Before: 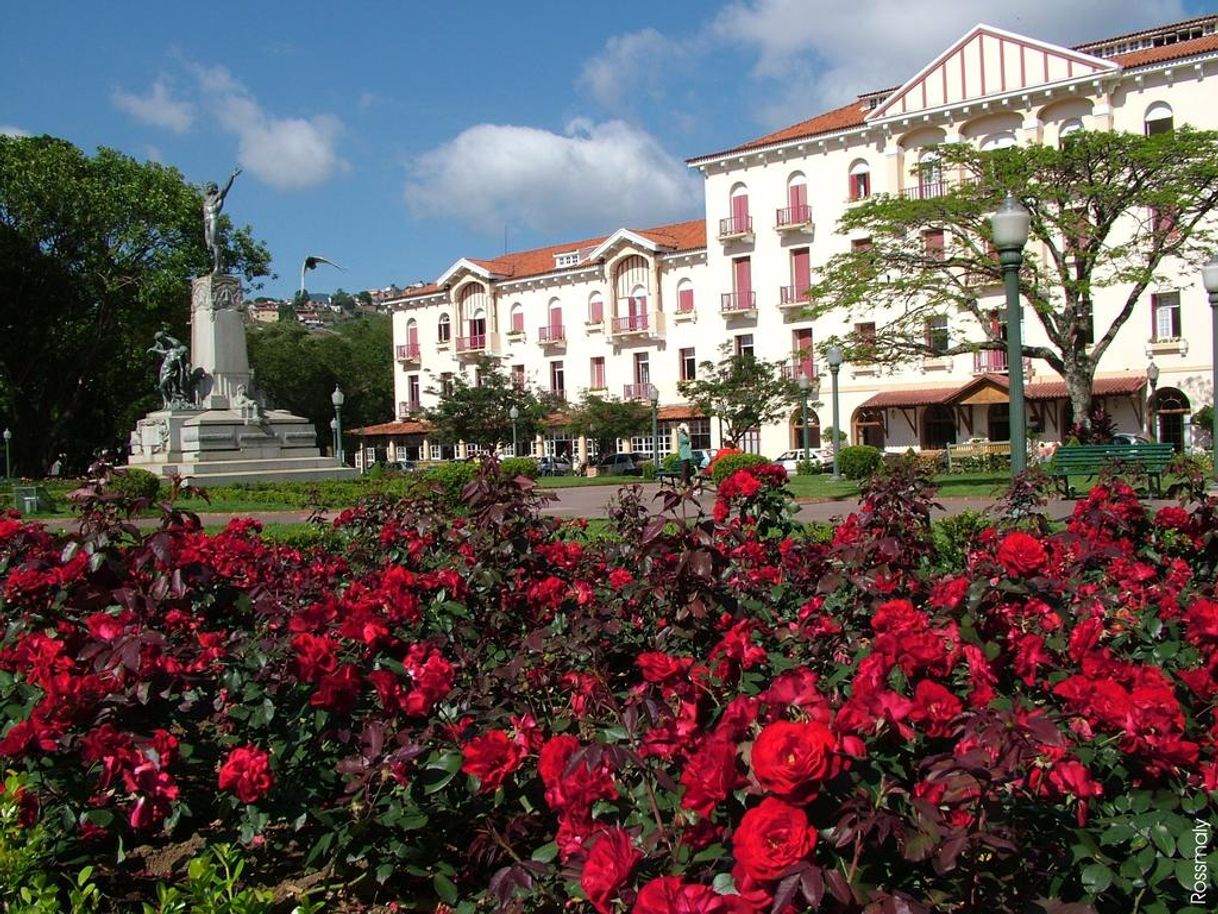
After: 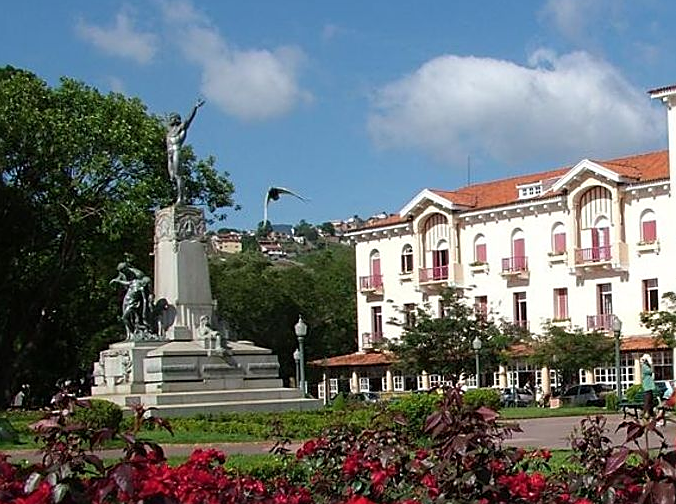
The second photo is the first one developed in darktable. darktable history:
sharpen: on, module defaults
crop and rotate: left 3.044%, top 7.55%, right 41.405%, bottom 37.237%
